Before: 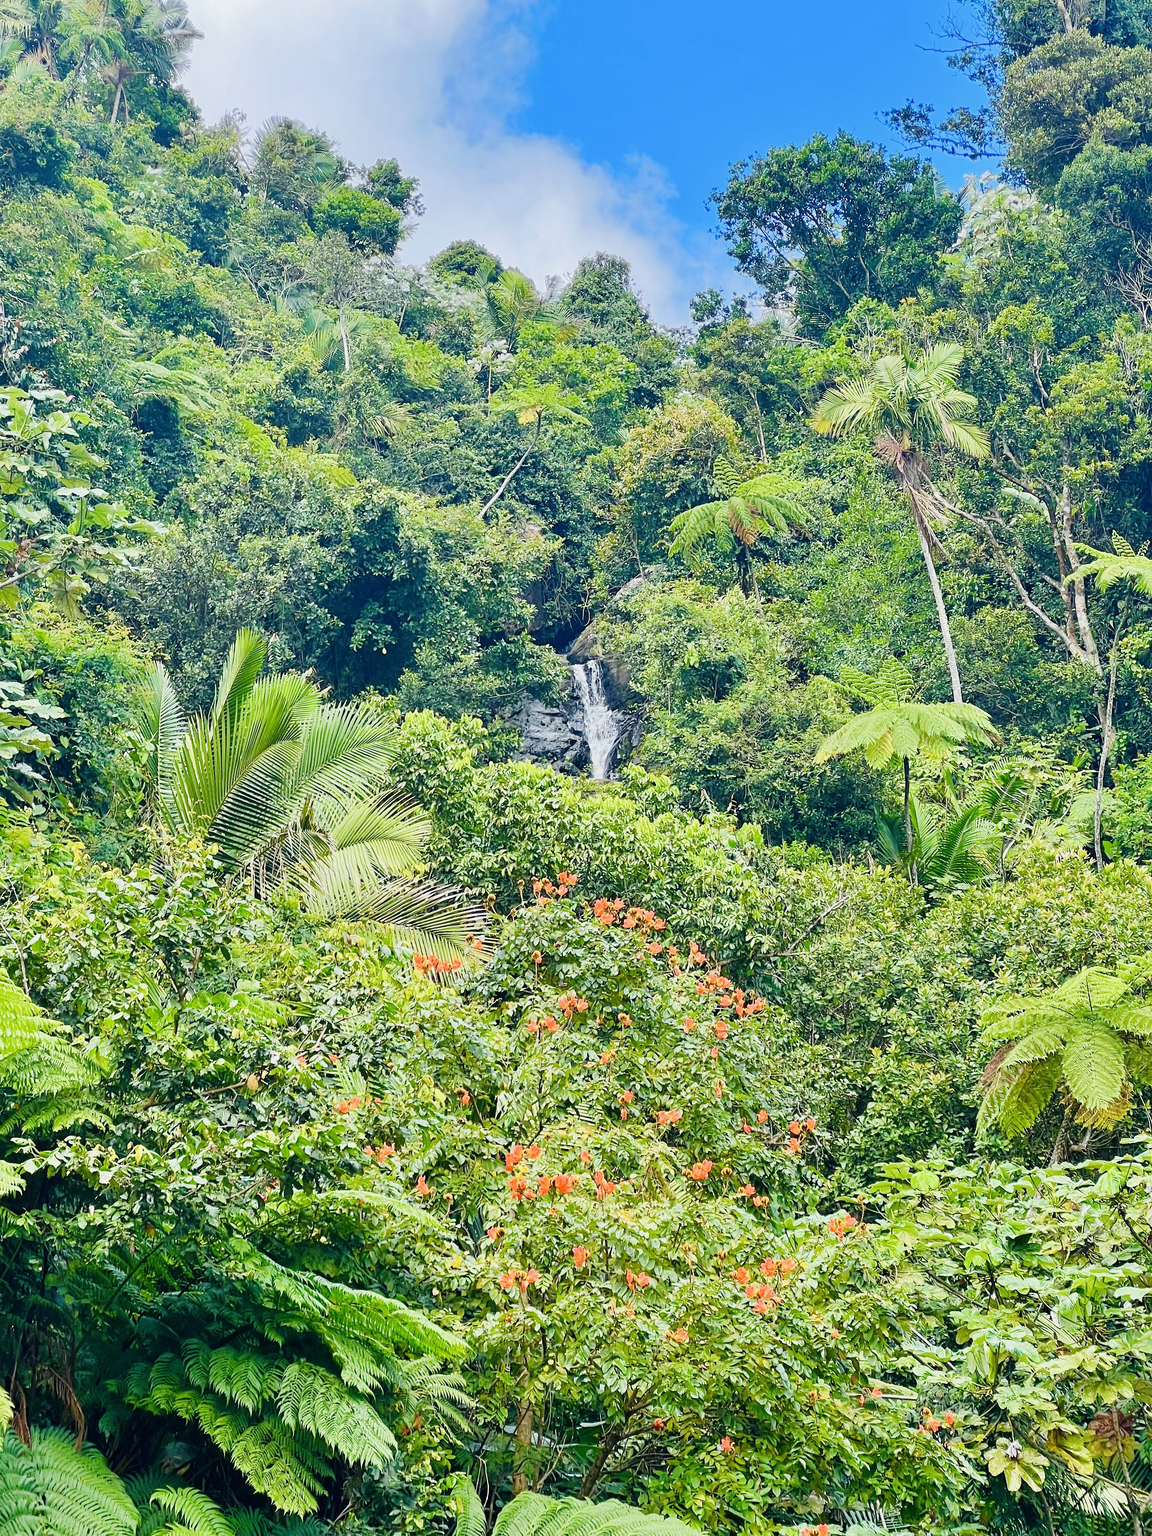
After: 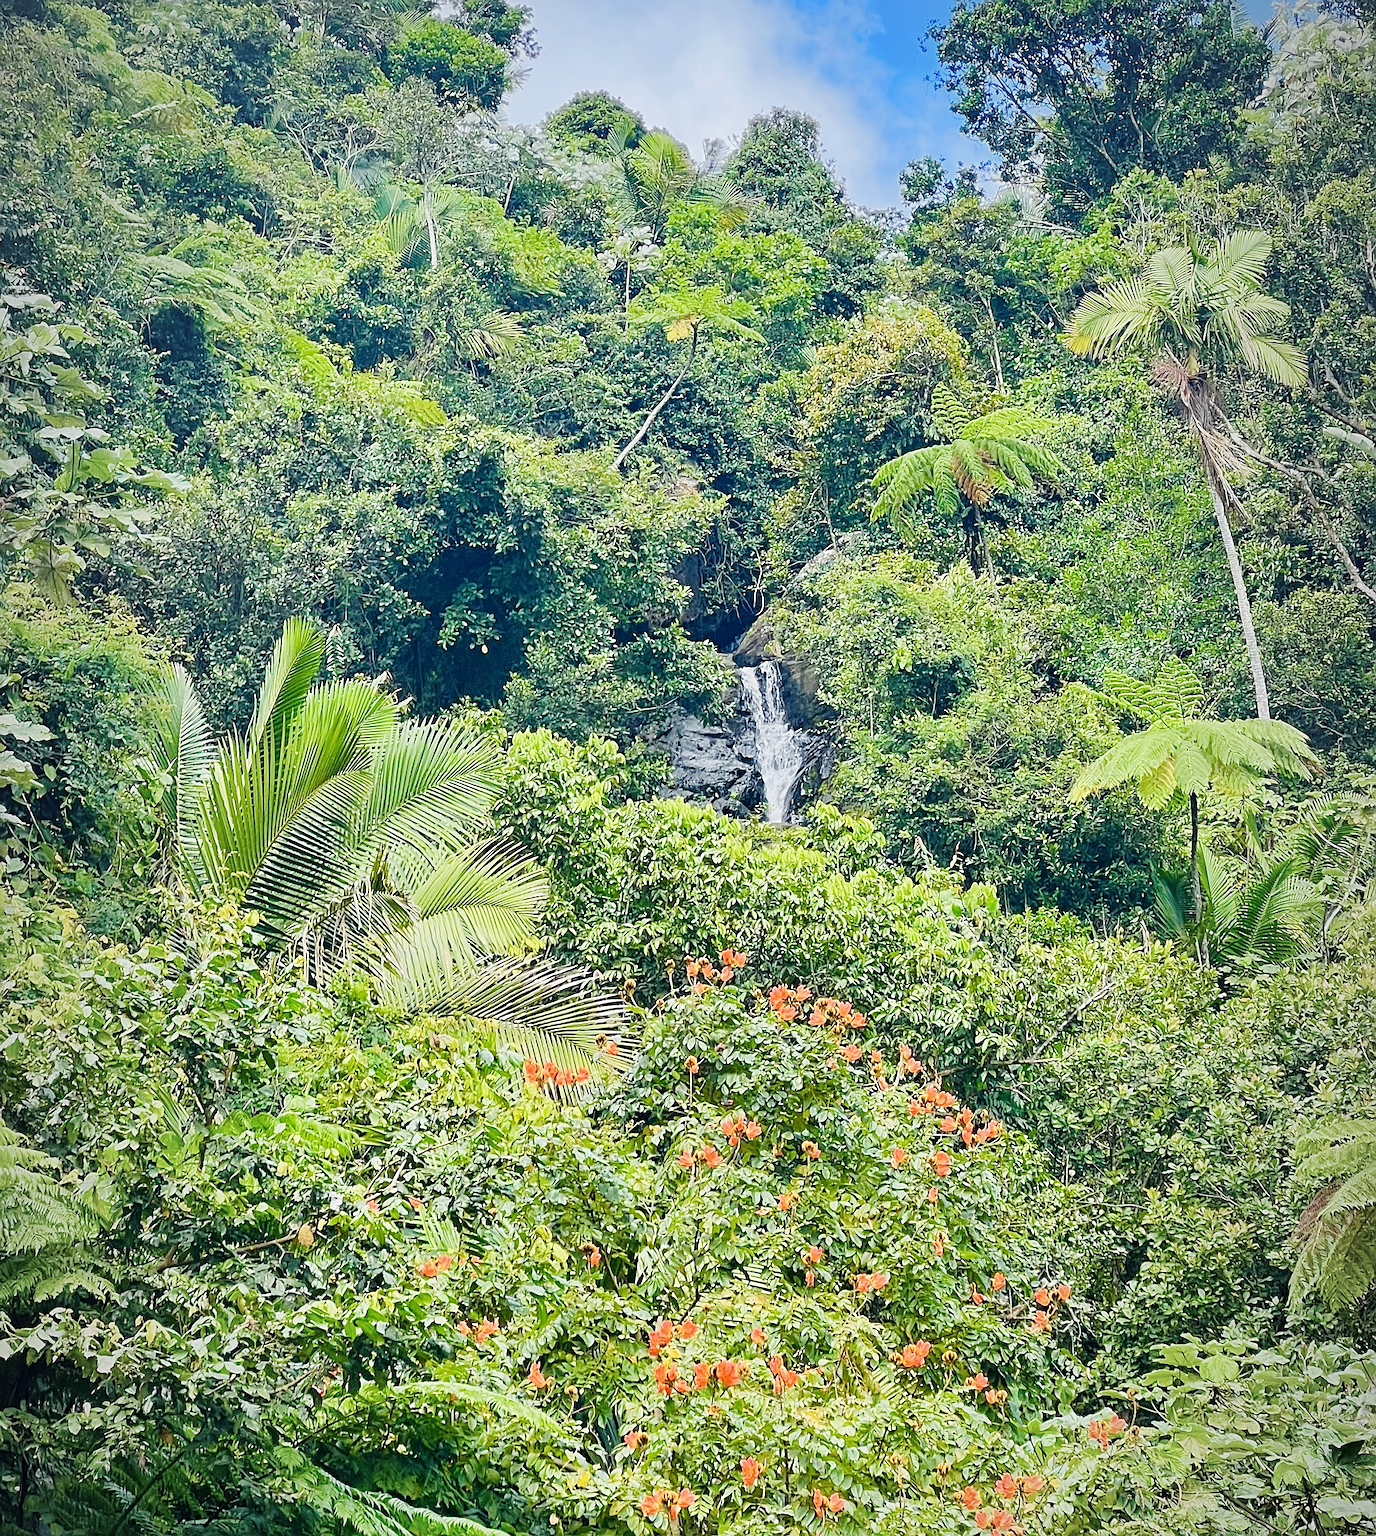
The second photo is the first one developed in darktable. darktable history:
vignetting: fall-off start 97%, fall-off radius 100%, width/height ratio 0.609, unbound false
crop and rotate: left 2.425%, top 11.305%, right 9.6%, bottom 15.08%
sharpen: on, module defaults
